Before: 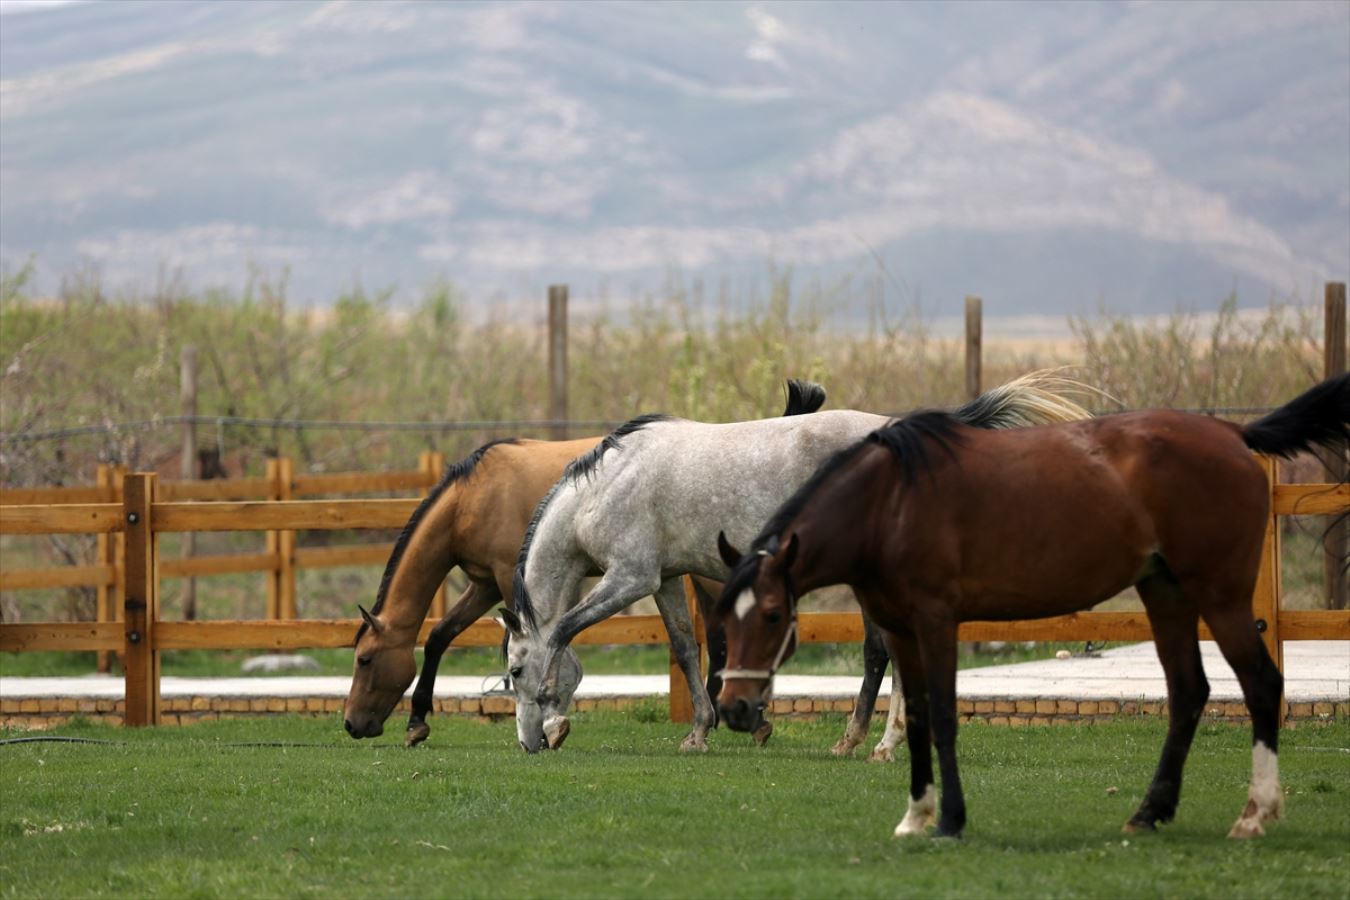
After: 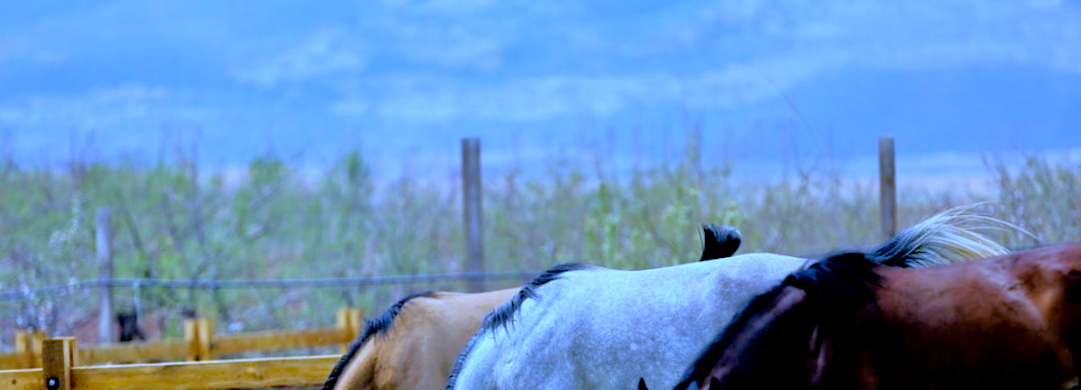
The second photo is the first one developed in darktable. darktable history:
exposure: black level correction 0.016, exposure -0.009 EV, compensate highlight preservation false
crop: left 7.036%, top 18.398%, right 14.379%, bottom 40.043%
tone equalizer: -7 EV 0.15 EV, -6 EV 0.6 EV, -5 EV 1.15 EV, -4 EV 1.33 EV, -3 EV 1.15 EV, -2 EV 0.6 EV, -1 EV 0.15 EV, mask exposure compensation -0.5 EV
rotate and perspective: rotation -1.75°, automatic cropping off
color balance rgb: perceptual saturation grading › global saturation 20%, global vibrance 20%
white balance: red 0.766, blue 1.537
